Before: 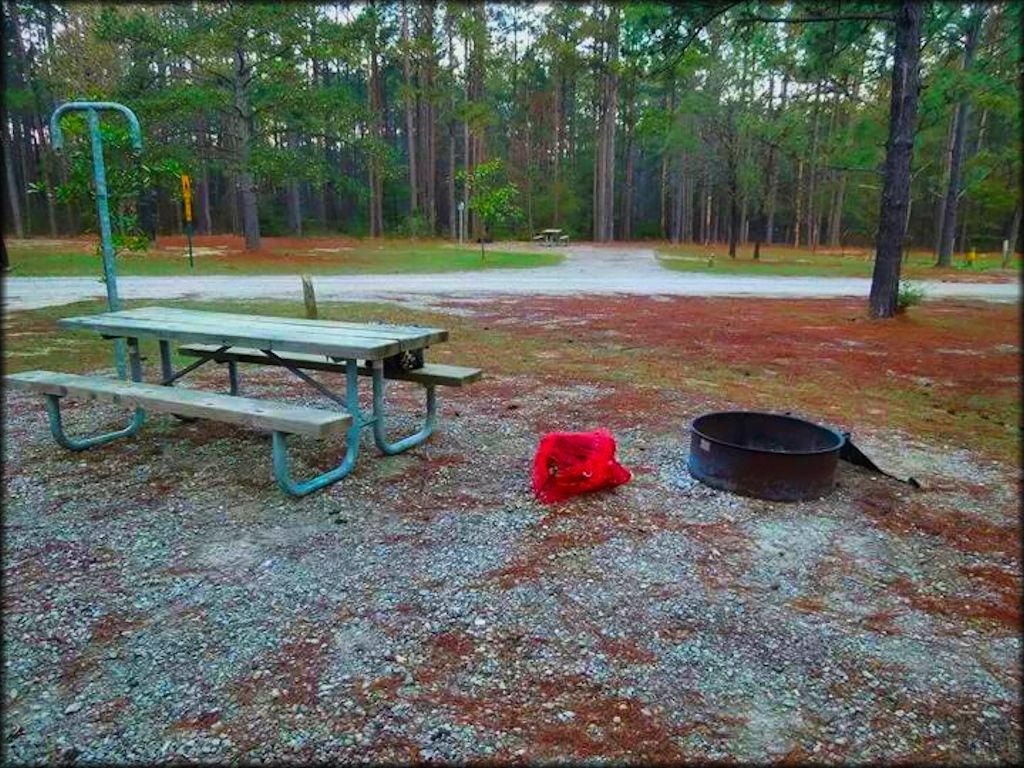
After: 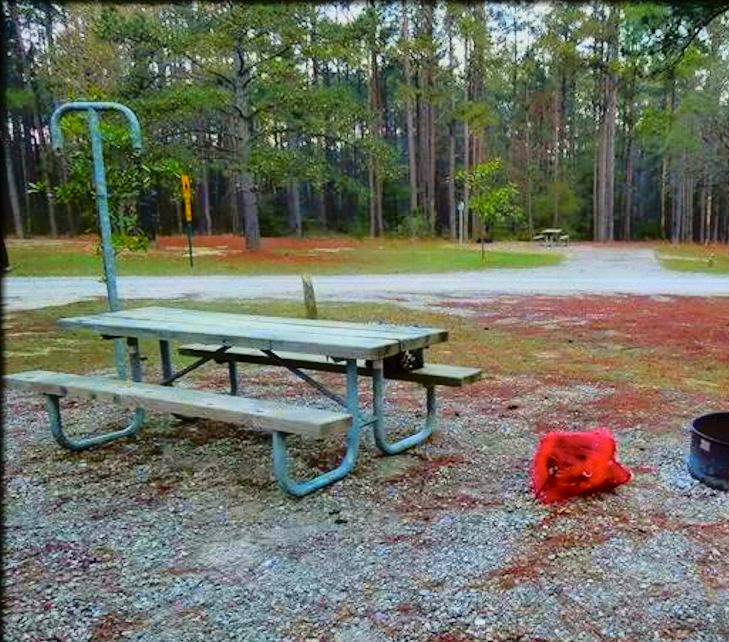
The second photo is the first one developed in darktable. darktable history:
exposure: exposure -0.148 EV, compensate highlight preservation false
crop: right 28.749%, bottom 16.376%
tone curve: curves: ch0 [(0, 0) (0.058, 0.039) (0.168, 0.123) (0.282, 0.327) (0.45, 0.534) (0.676, 0.751) (0.89, 0.919) (1, 1)]; ch1 [(0, 0) (0.094, 0.081) (0.285, 0.299) (0.385, 0.403) (0.447, 0.455) (0.495, 0.496) (0.544, 0.552) (0.589, 0.612) (0.722, 0.728) (1, 1)]; ch2 [(0, 0) (0.257, 0.217) (0.43, 0.421) (0.498, 0.507) (0.531, 0.544) (0.56, 0.579) (0.625, 0.66) (1, 1)], color space Lab, independent channels, preserve colors none
